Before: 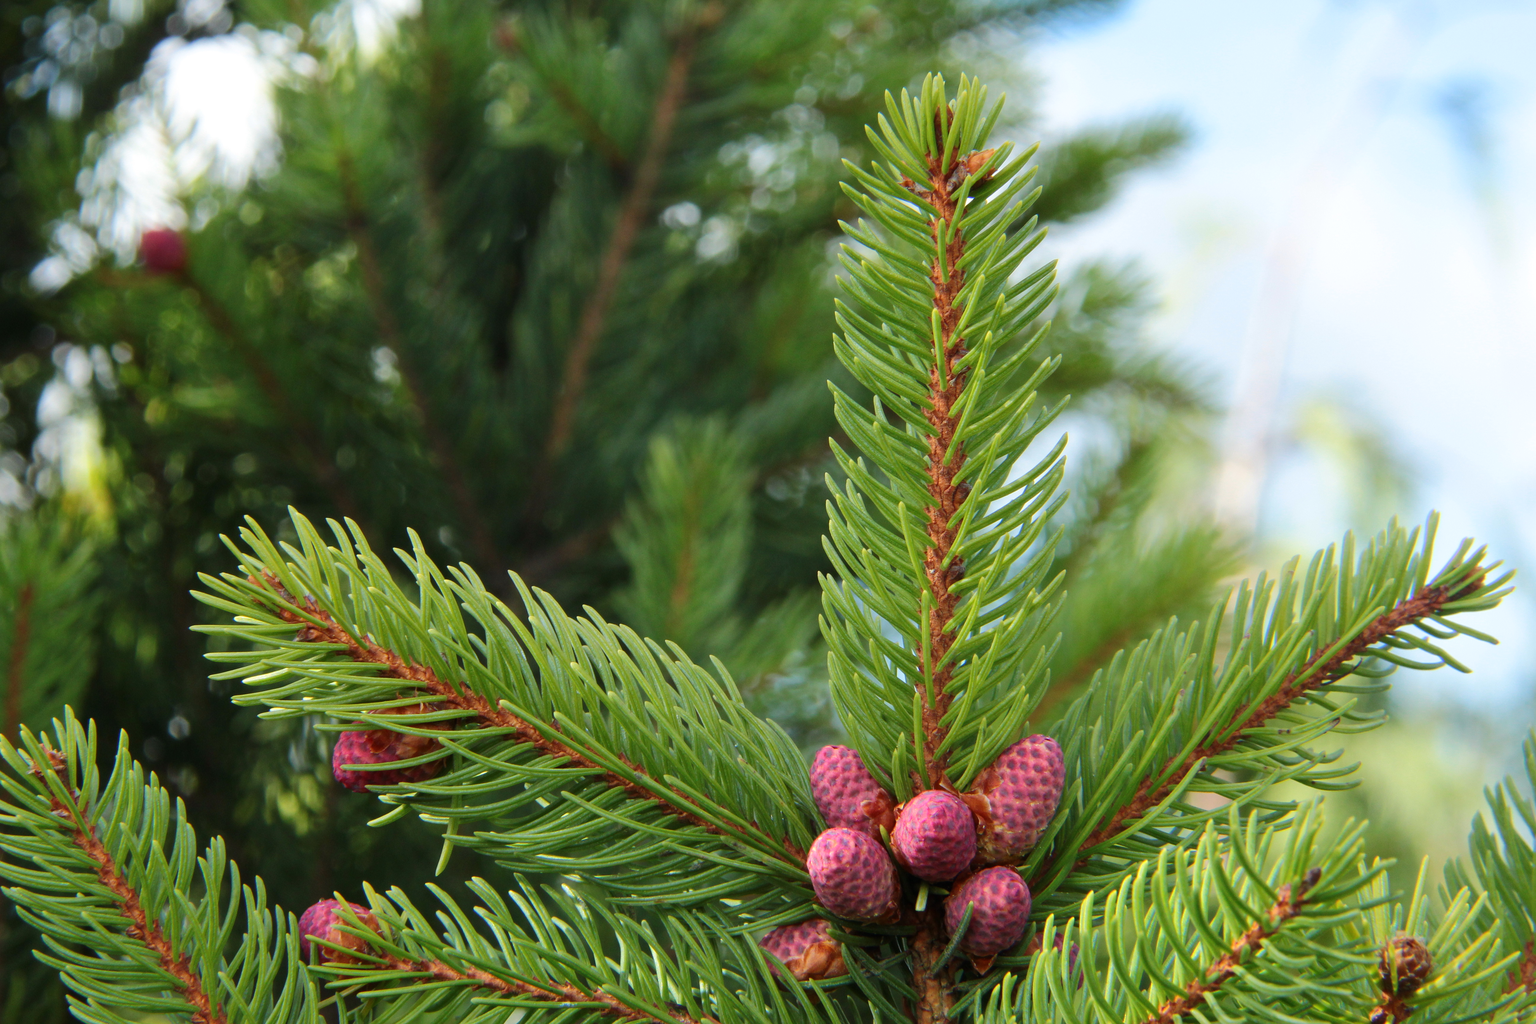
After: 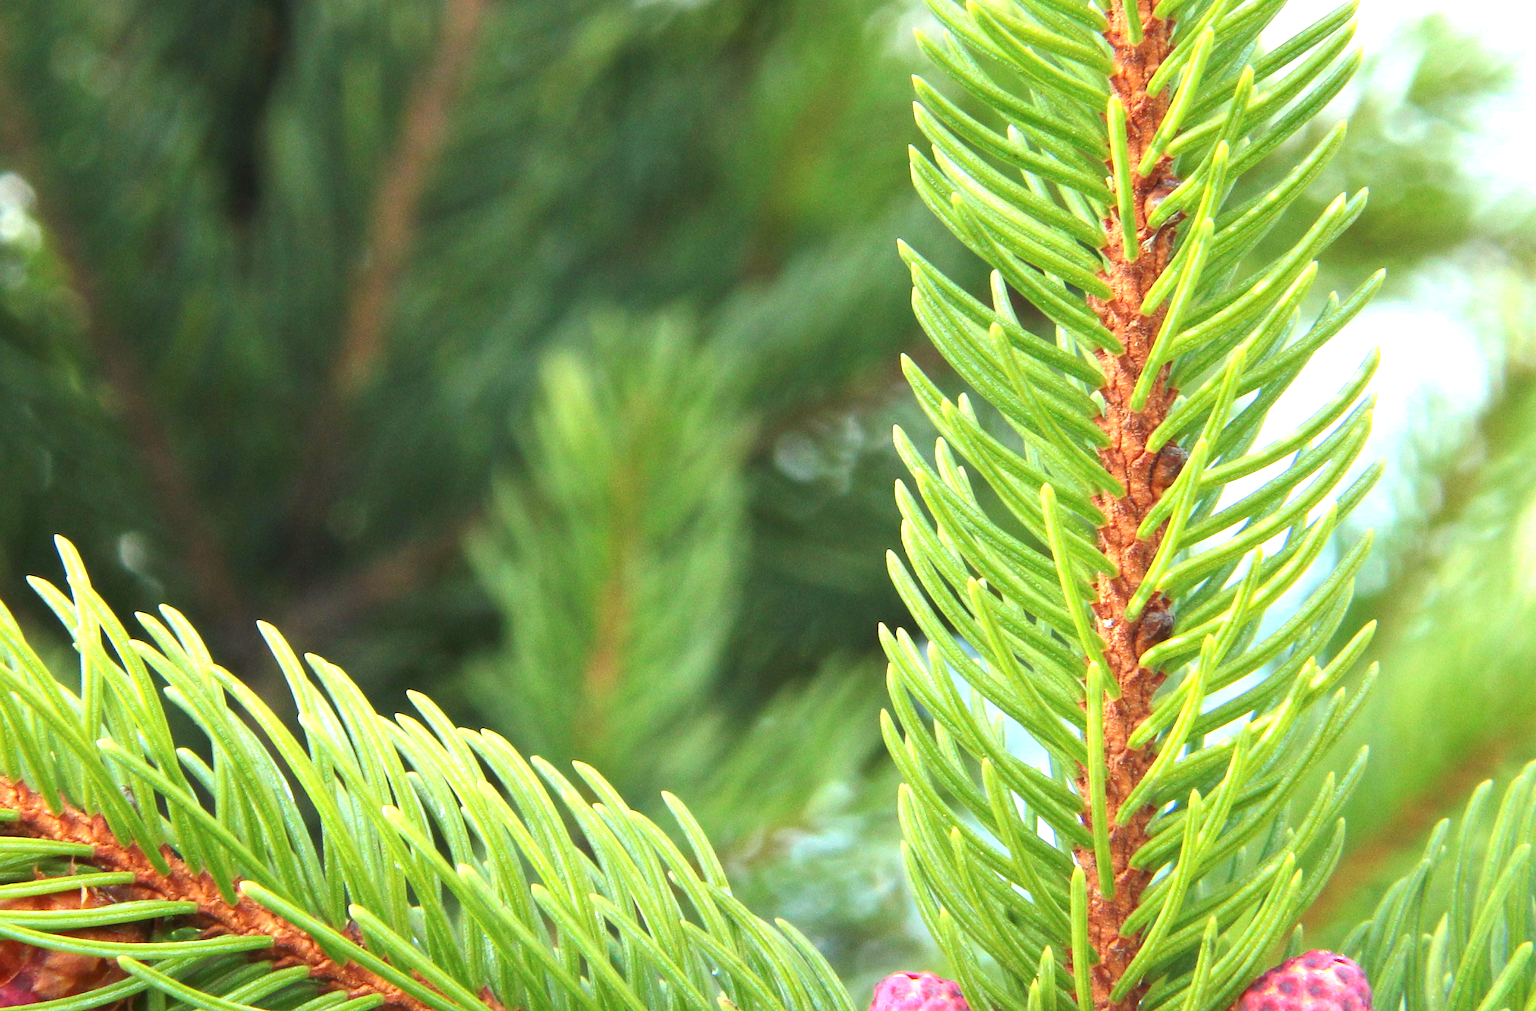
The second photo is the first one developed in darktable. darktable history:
crop: left 24.74%, top 25.477%, right 25.406%, bottom 25.265%
exposure: black level correction 0, exposure 1.364 EV, compensate exposure bias true, compensate highlight preservation false
